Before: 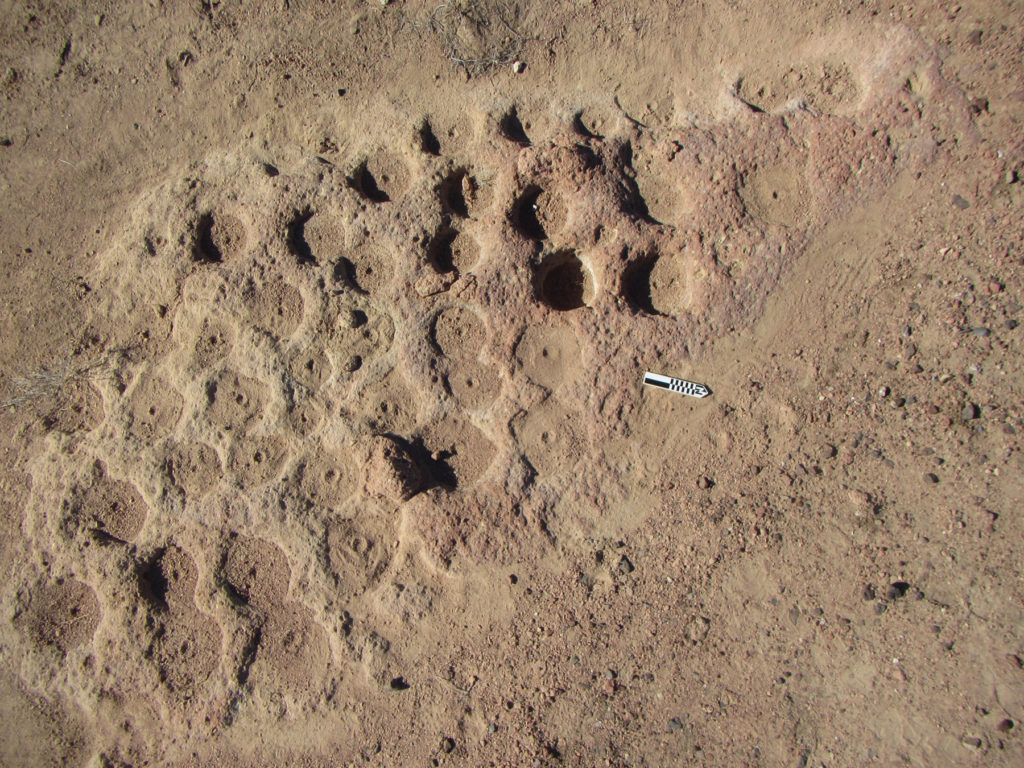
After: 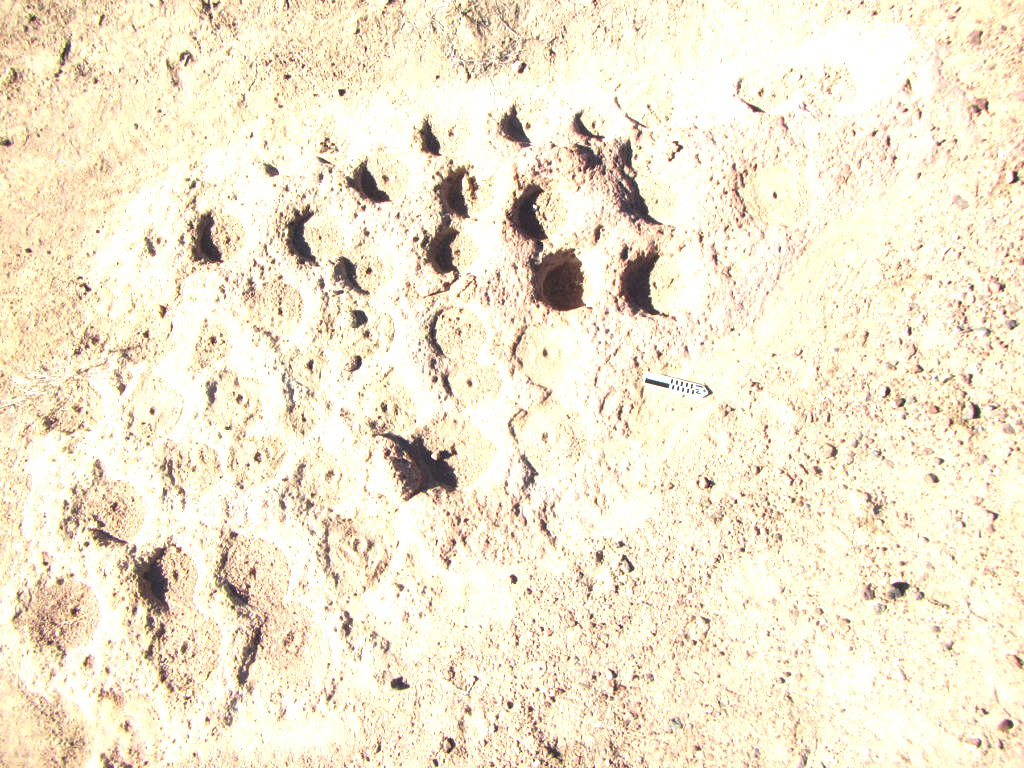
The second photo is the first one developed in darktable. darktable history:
exposure: exposure 2.176 EV, compensate exposure bias true, compensate highlight preservation false
